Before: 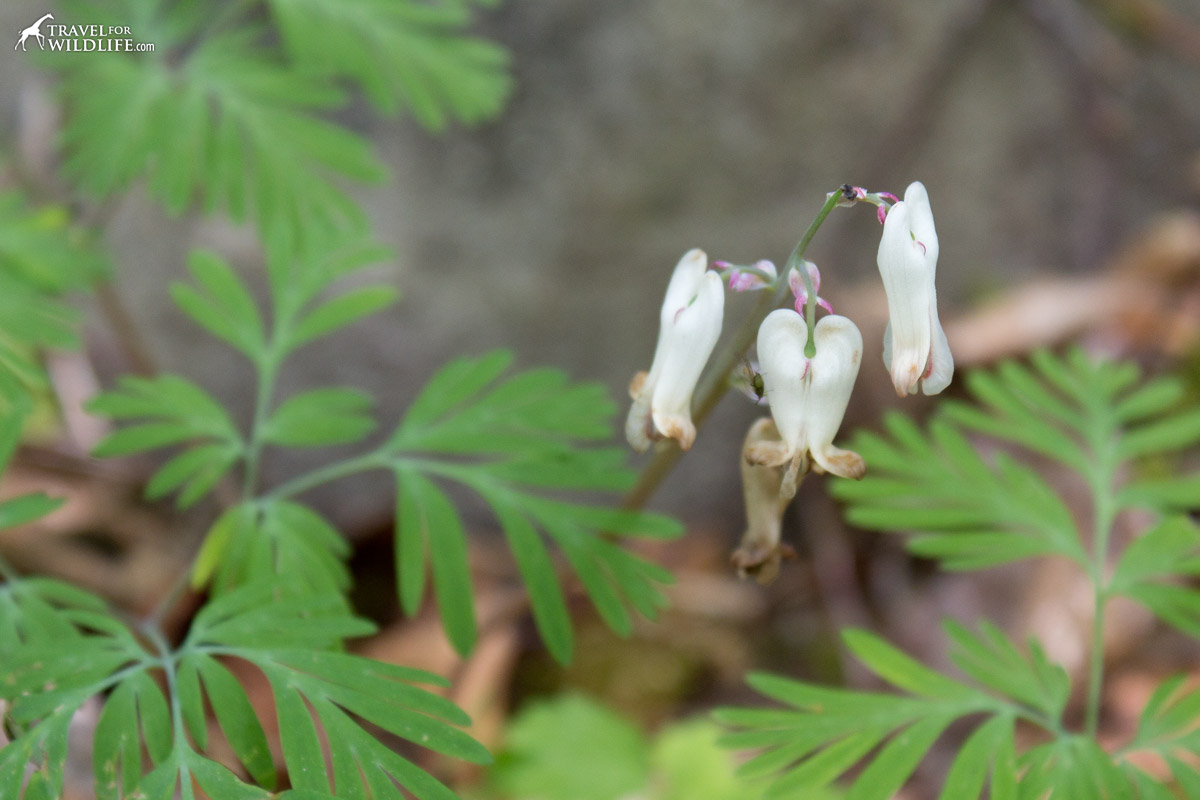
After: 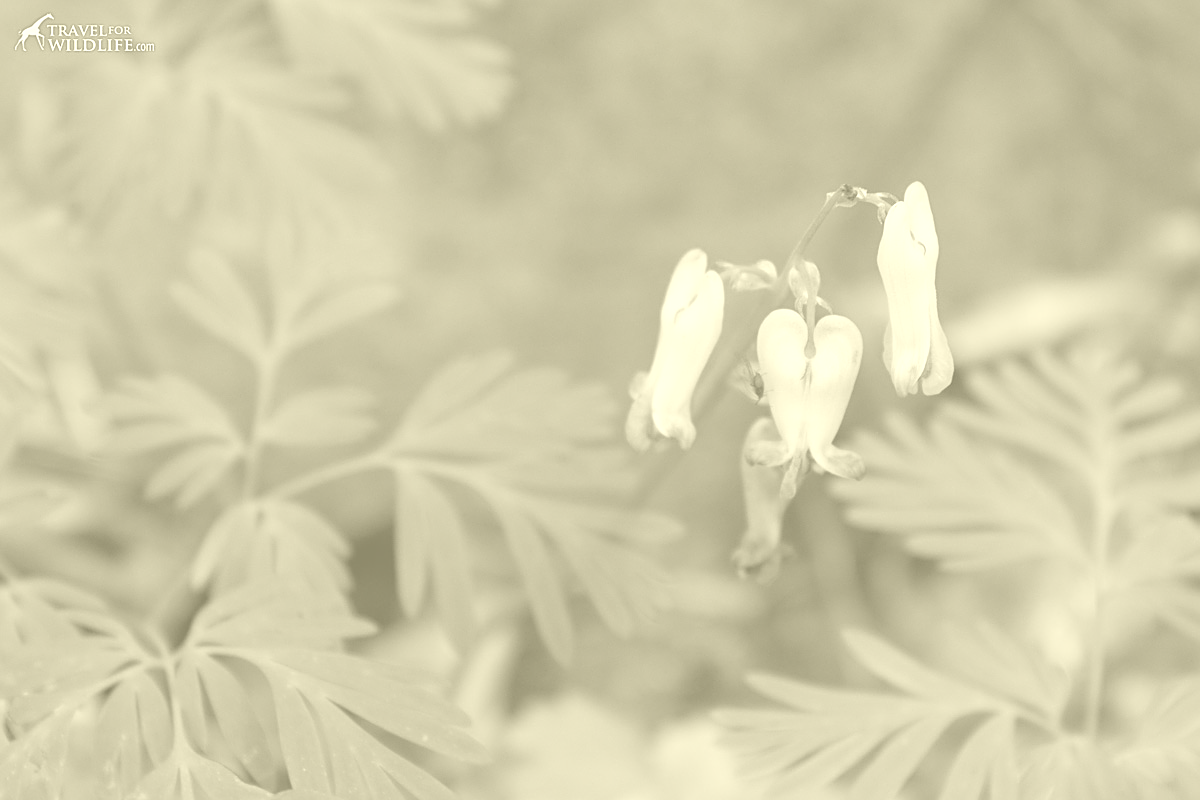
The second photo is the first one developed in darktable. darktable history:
sharpen: on, module defaults
colorize: hue 43.2°, saturation 40%, version 1
